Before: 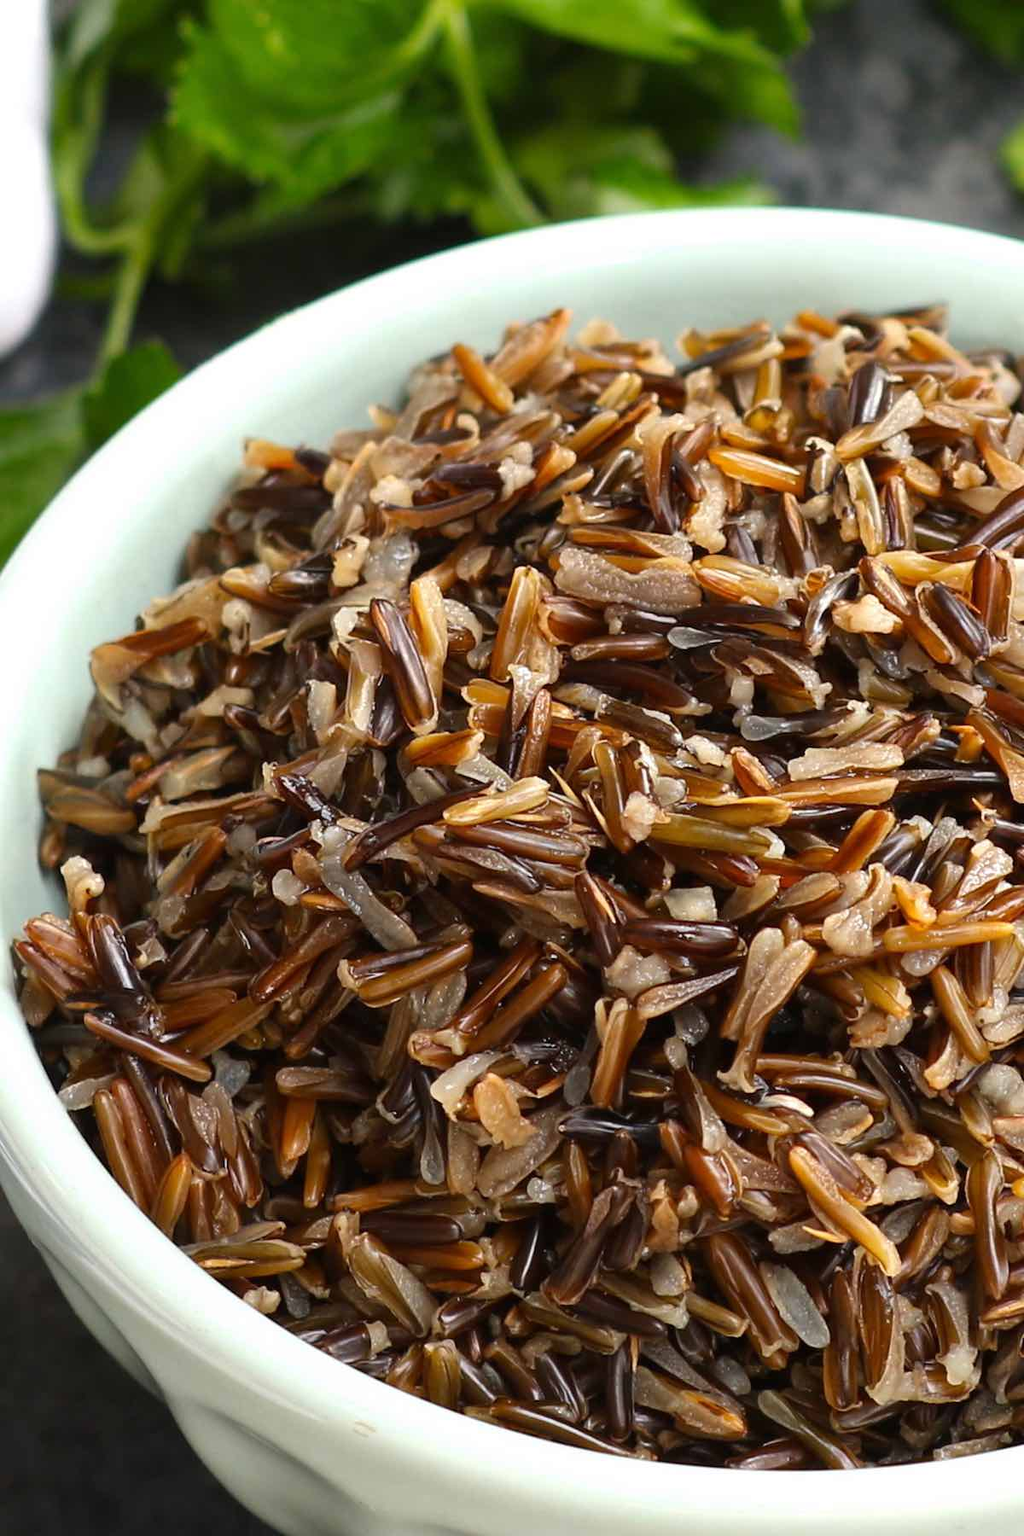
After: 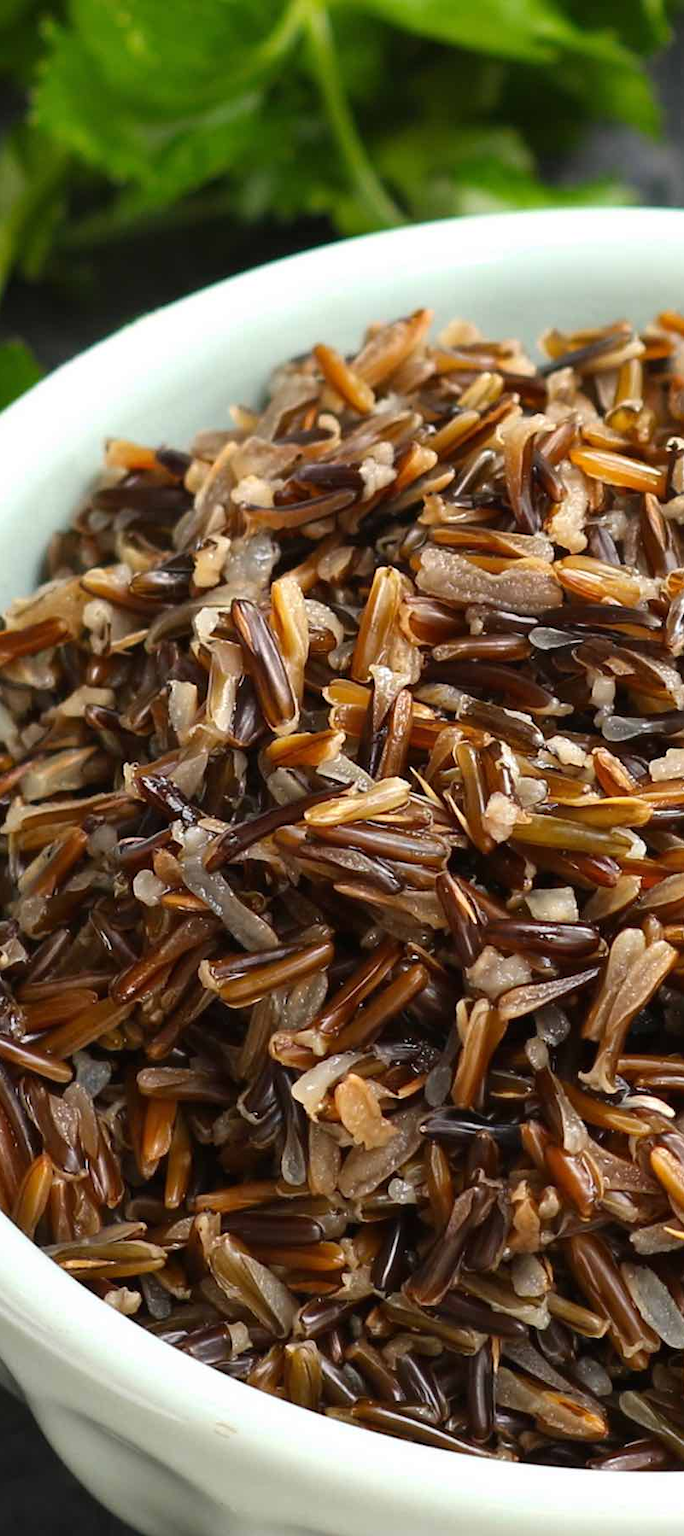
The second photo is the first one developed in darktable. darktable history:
crop and rotate: left 13.664%, right 19.427%
